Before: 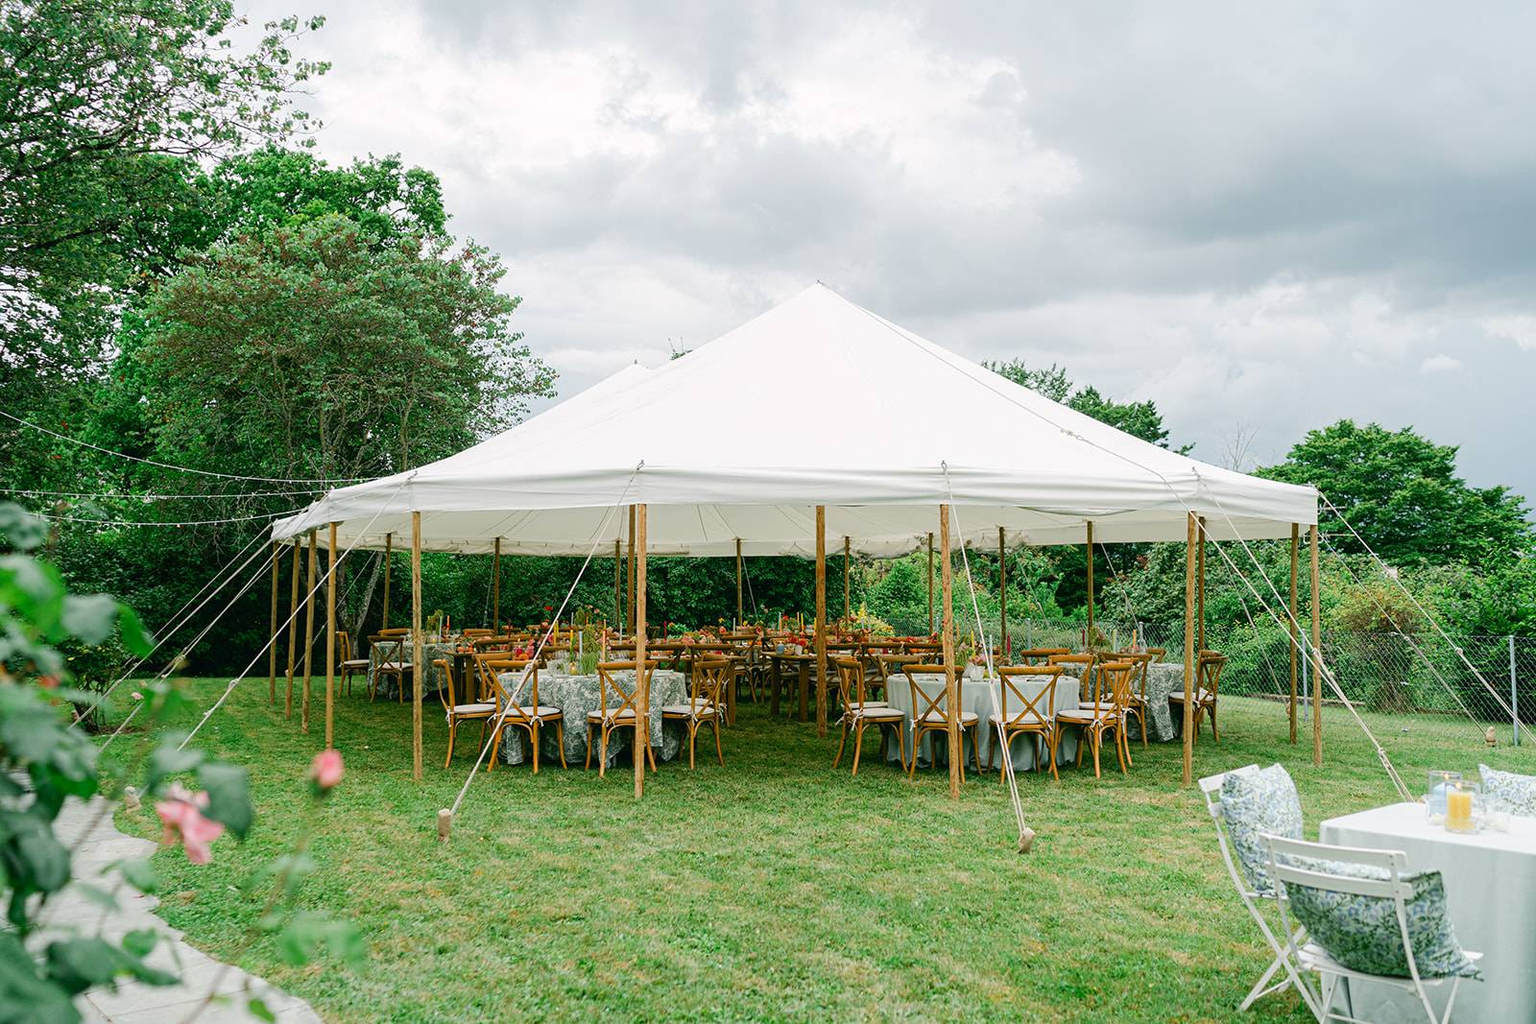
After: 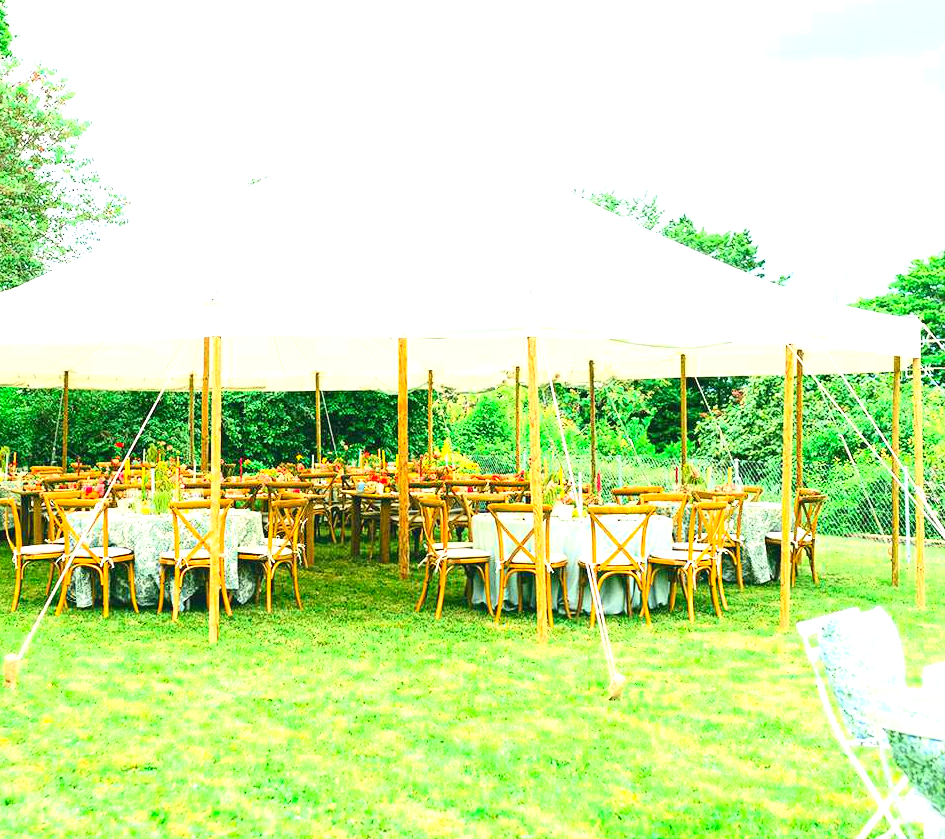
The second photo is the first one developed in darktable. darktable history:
exposure: black level correction 0, exposure 1.675 EV, compensate exposure bias true, compensate highlight preservation false
contrast brightness saturation: contrast 0.24, brightness 0.26, saturation 0.39
crop and rotate: left 28.256%, top 17.734%, right 12.656%, bottom 3.573%
